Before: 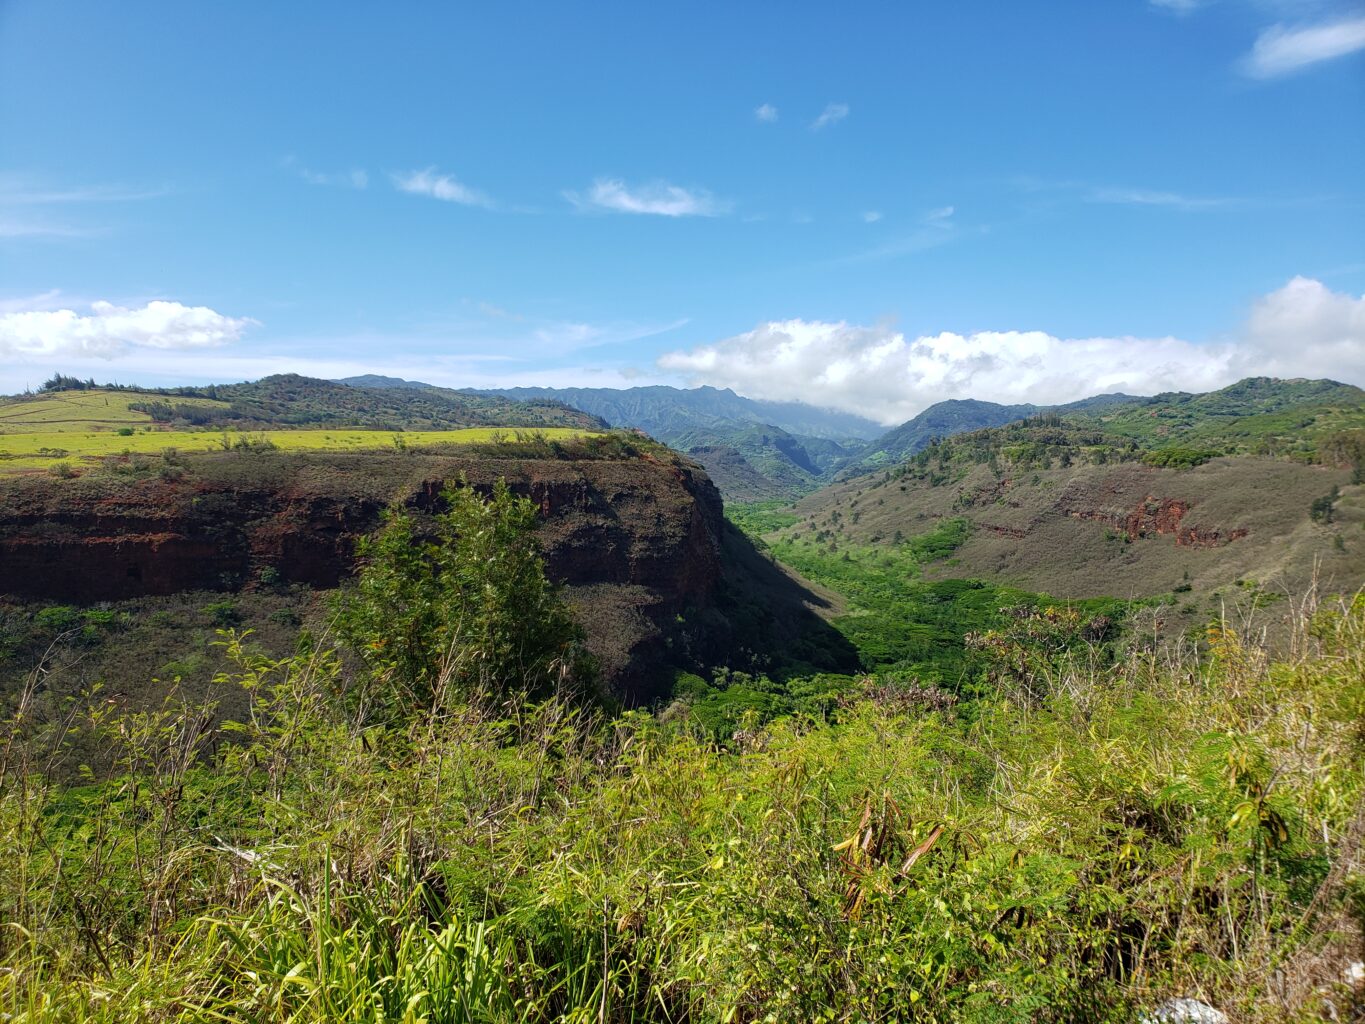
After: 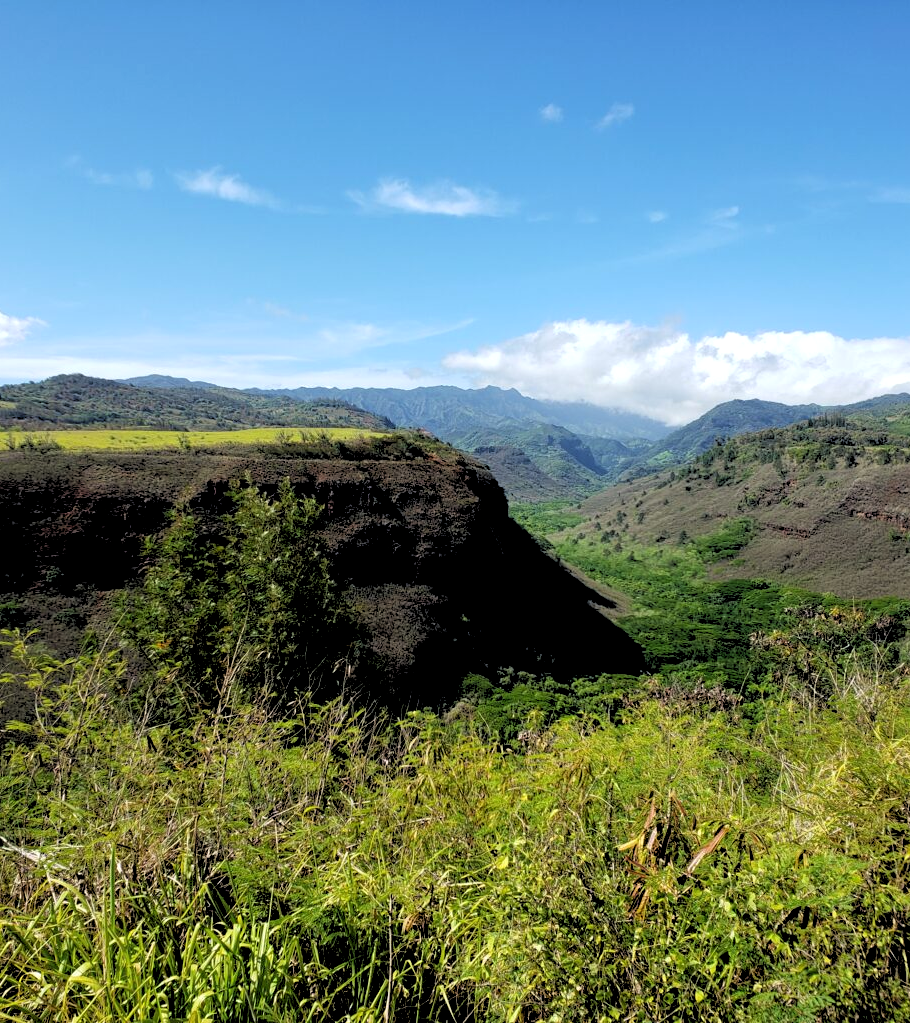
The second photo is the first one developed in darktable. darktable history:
crop and rotate: left 15.754%, right 17.579%
rgb levels: levels [[0.029, 0.461, 0.922], [0, 0.5, 1], [0, 0.5, 1]]
